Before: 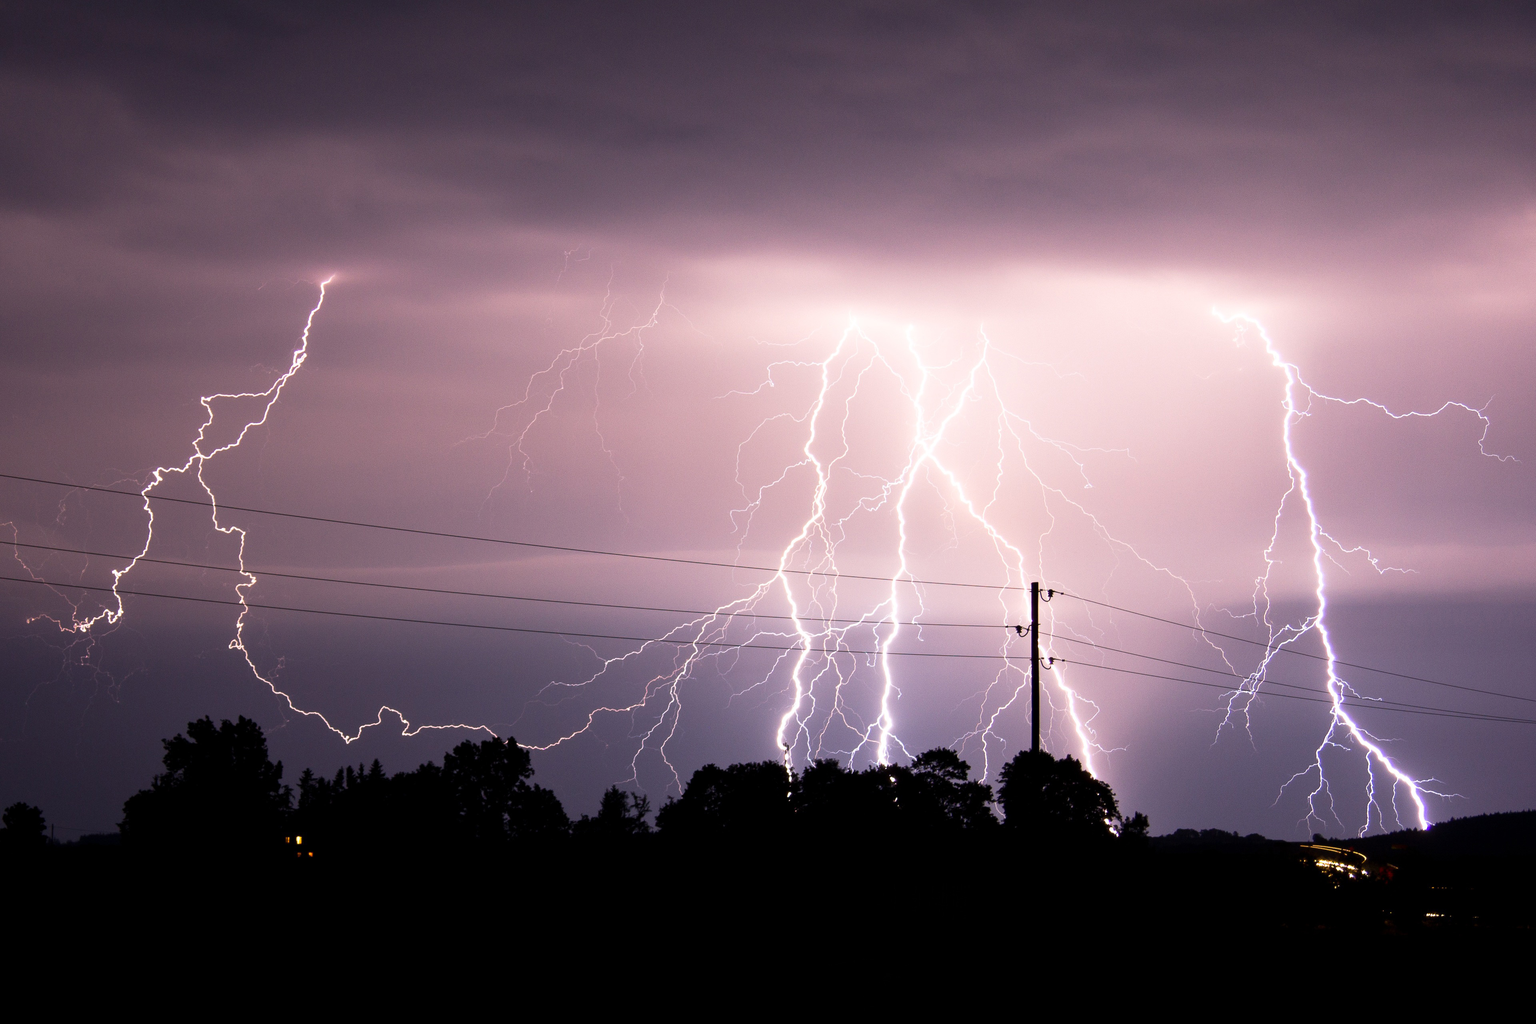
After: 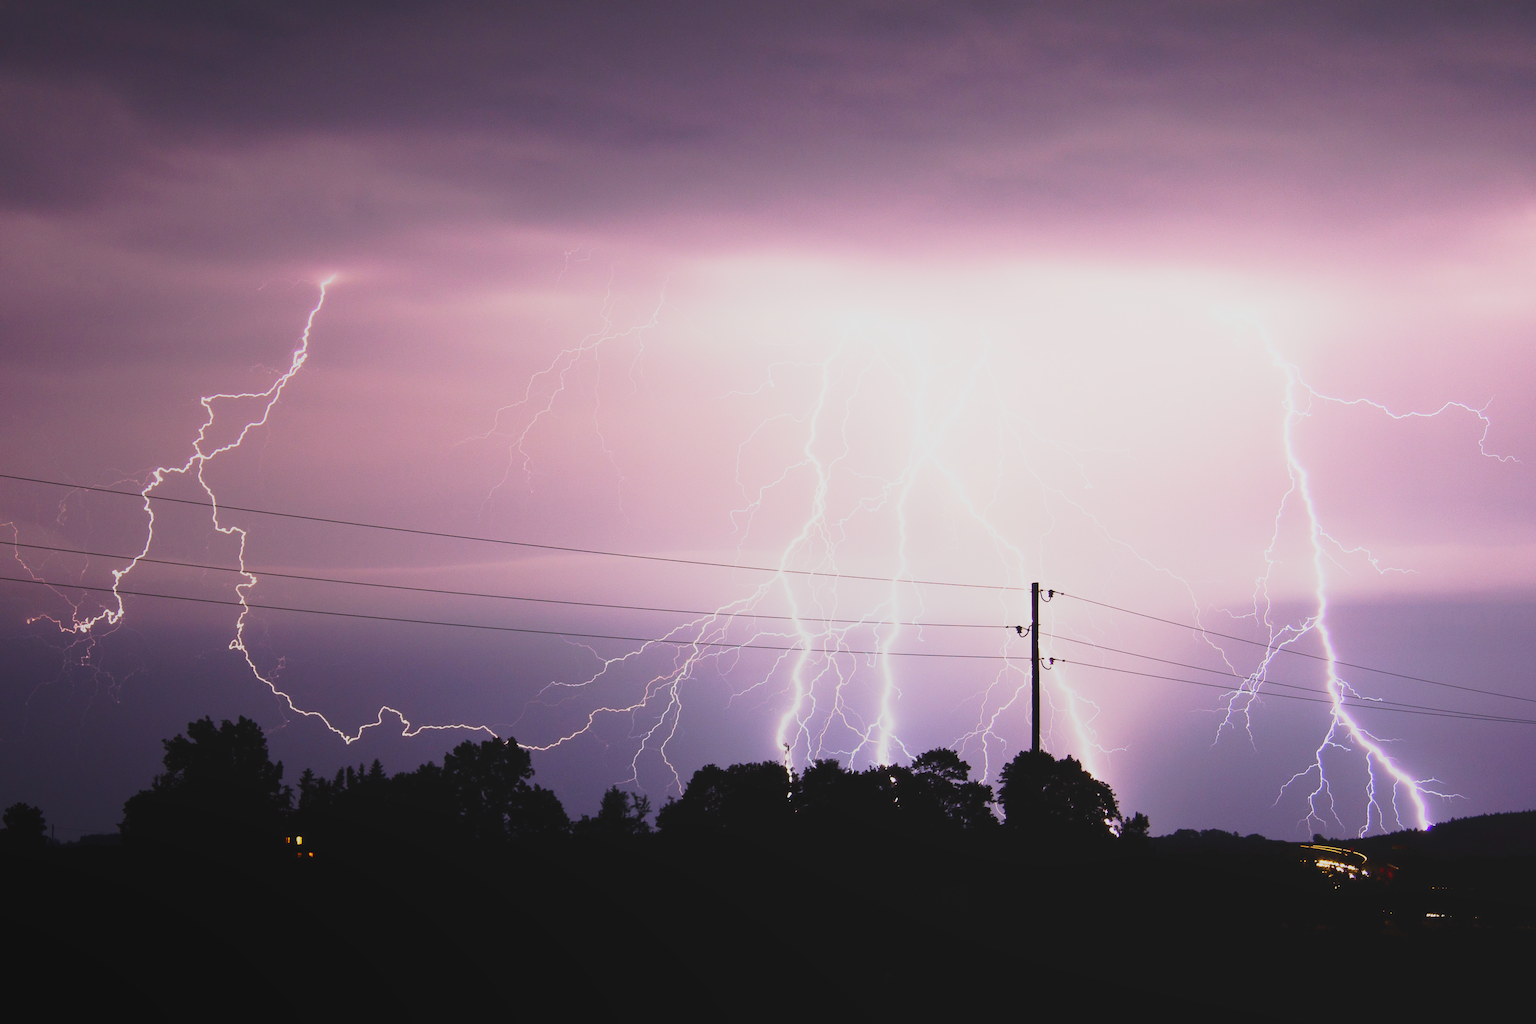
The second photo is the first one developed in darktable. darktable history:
tone curve: curves: ch0 [(0, 0) (0.003, 0.013) (0.011, 0.02) (0.025, 0.037) (0.044, 0.068) (0.069, 0.108) (0.1, 0.138) (0.136, 0.168) (0.177, 0.203) (0.224, 0.241) (0.277, 0.281) (0.335, 0.328) (0.399, 0.382) (0.468, 0.448) (0.543, 0.519) (0.623, 0.603) (0.709, 0.705) (0.801, 0.808) (0.898, 0.903) (1, 1)], preserve colors none
local contrast: detail 70%
base curve: curves: ch0 [(0, 0) (0.028, 0.03) (0.121, 0.232) (0.46, 0.748) (0.859, 0.968) (1, 1)], preserve colors none
